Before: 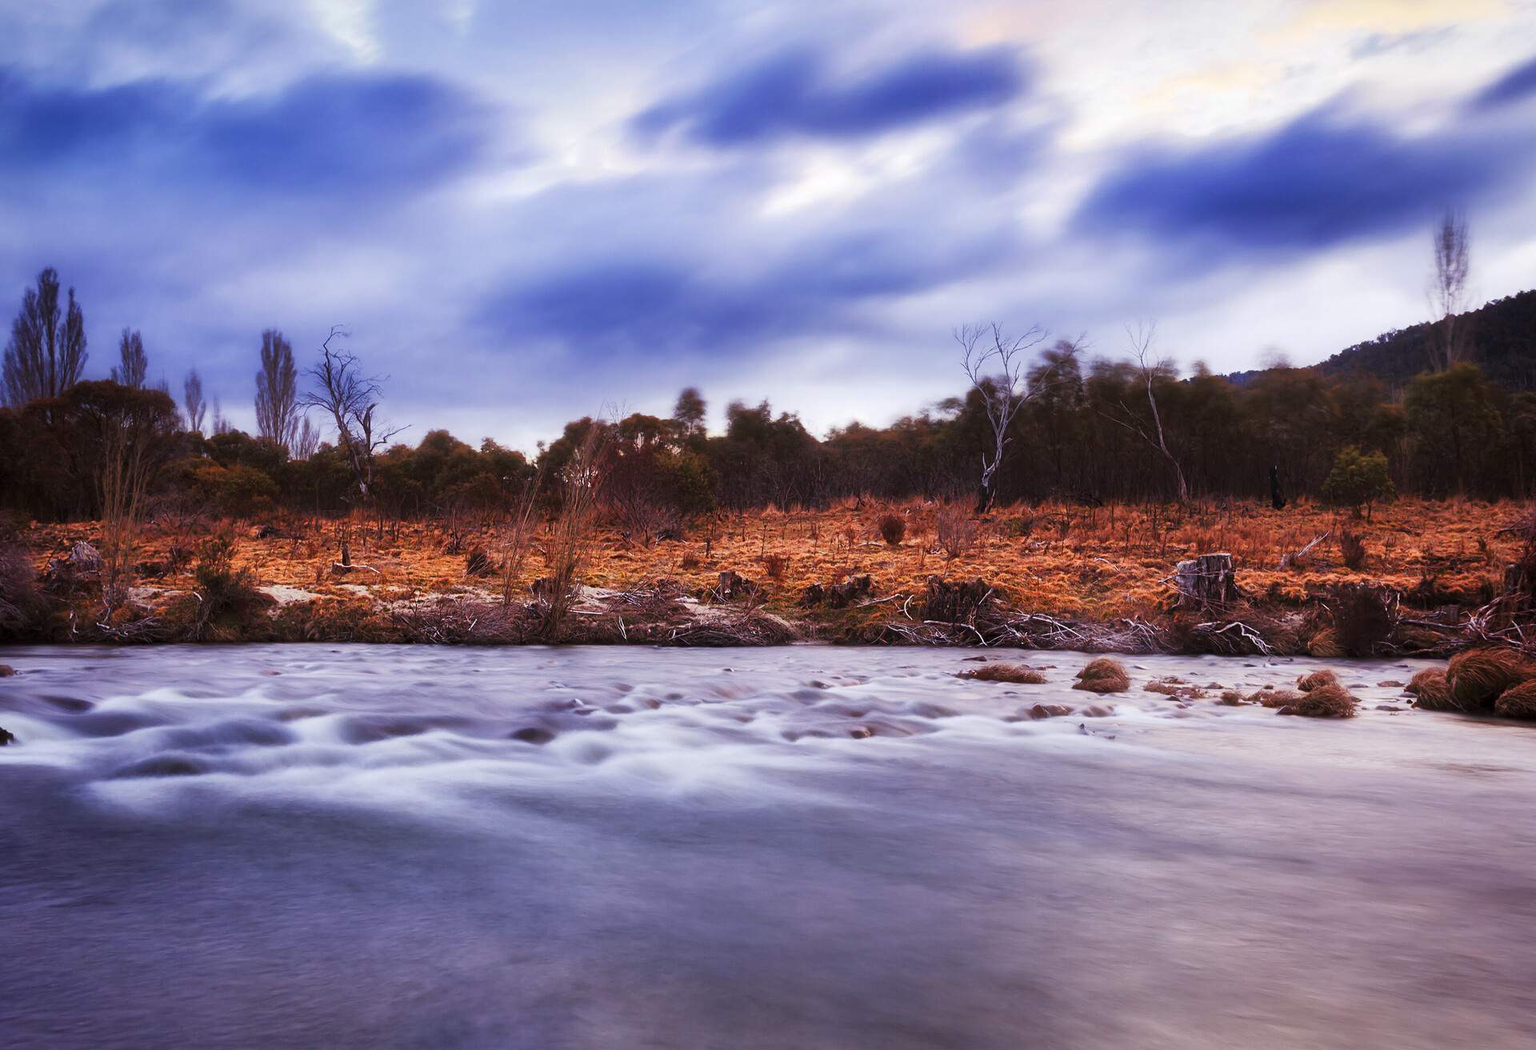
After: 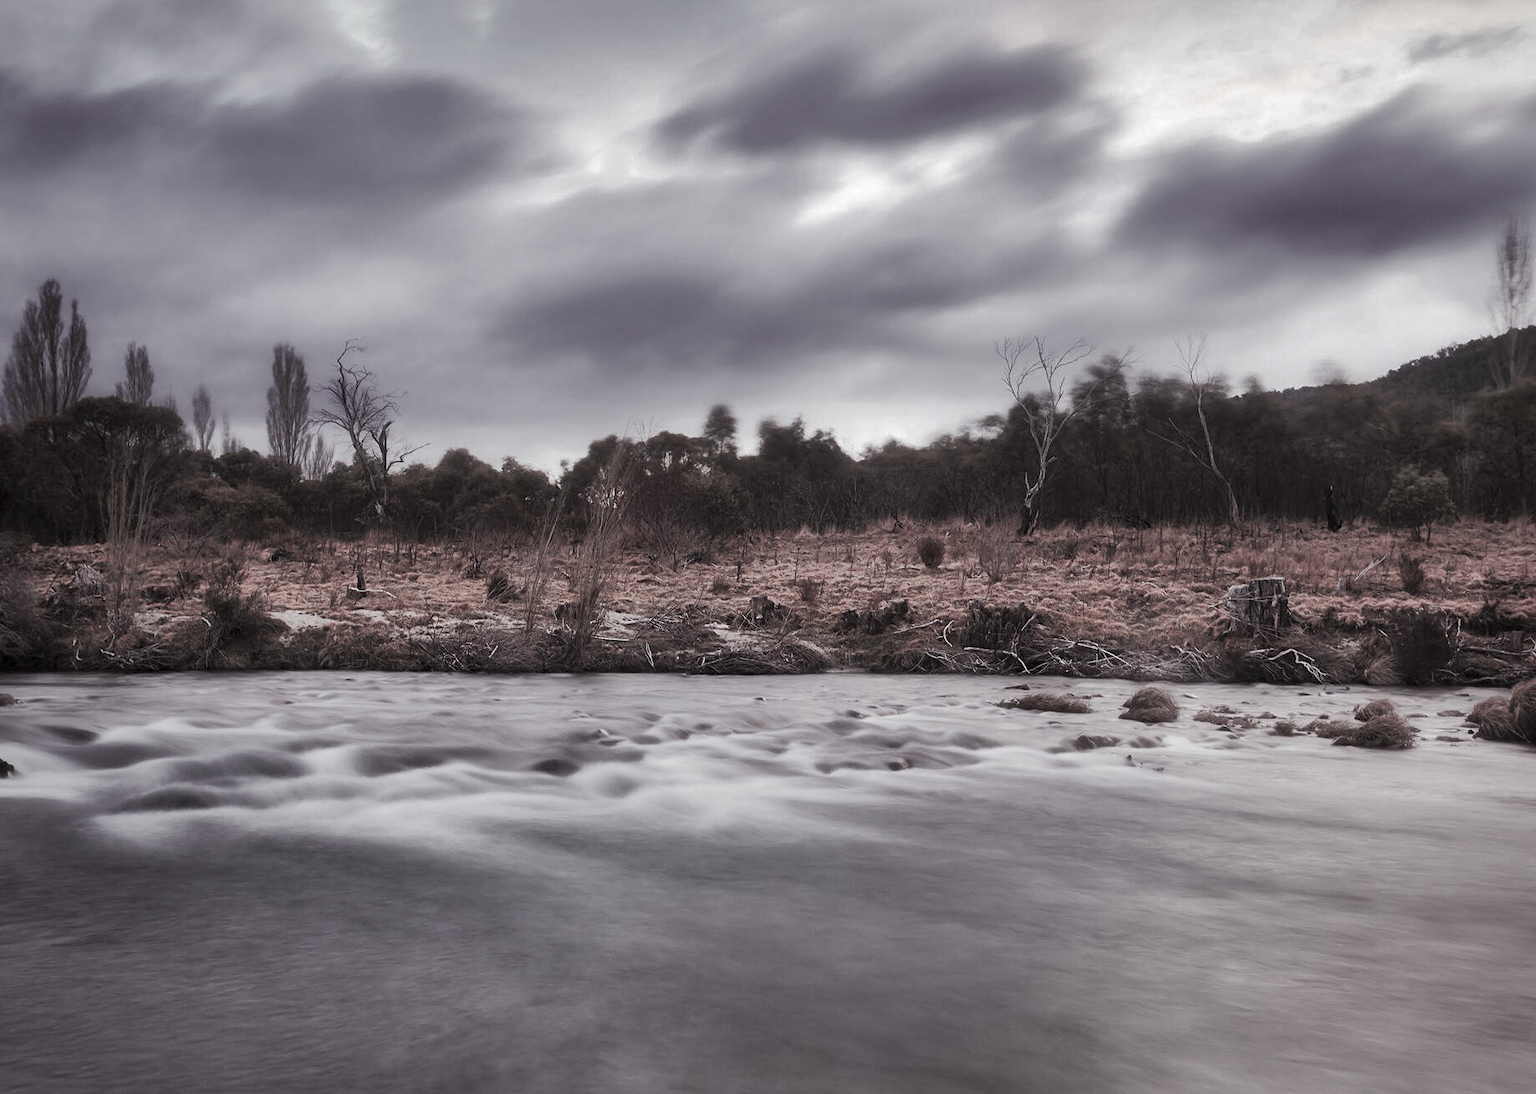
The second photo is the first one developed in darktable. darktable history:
crop: right 4.126%, bottom 0.031%
color contrast: green-magenta contrast 0.3, blue-yellow contrast 0.15
shadows and highlights: shadows 40, highlights -60
